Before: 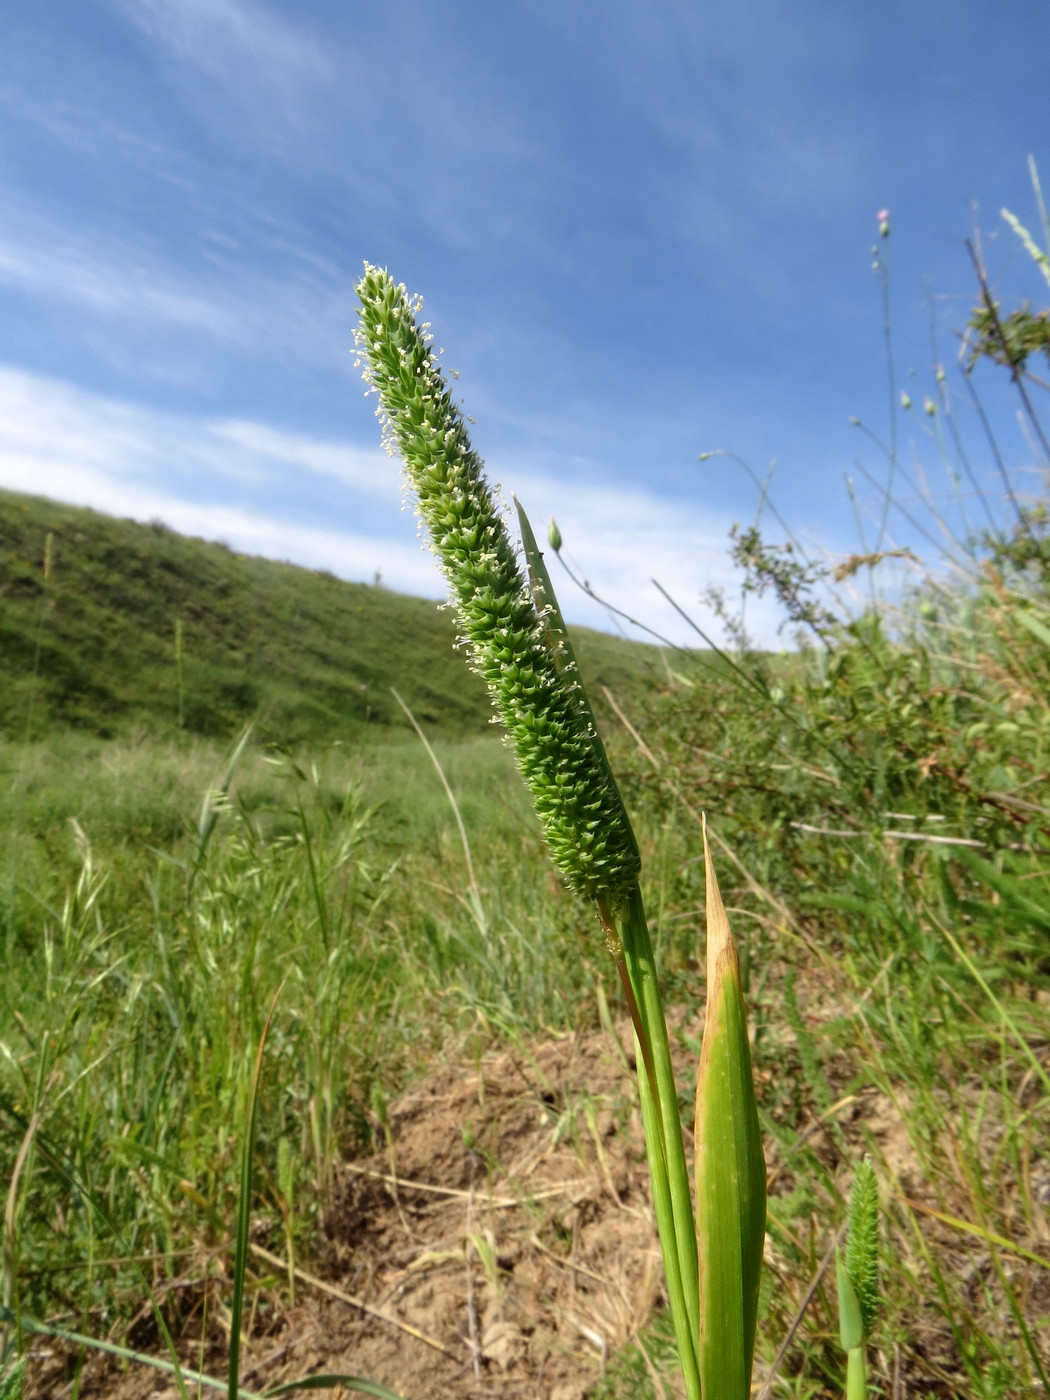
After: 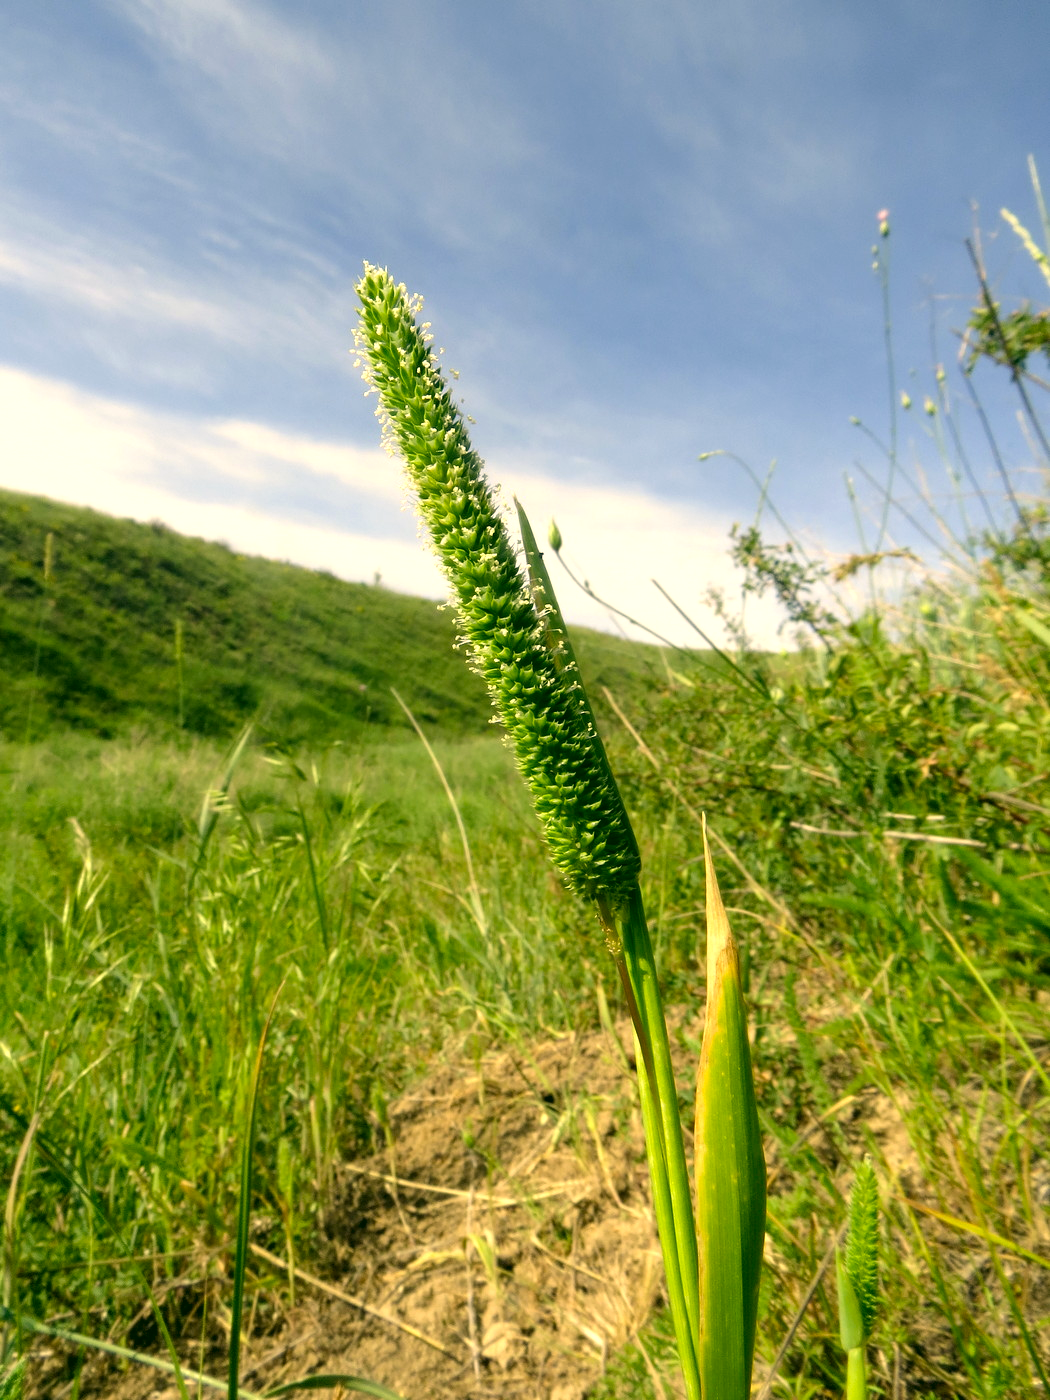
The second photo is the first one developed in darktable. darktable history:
tone equalizer: -8 EV -0.386 EV, -7 EV -0.357 EV, -6 EV -0.348 EV, -5 EV -0.21 EV, -3 EV 0.212 EV, -2 EV 0.313 EV, -1 EV 0.381 EV, +0 EV 0.414 EV
color correction: highlights a* 5.02, highlights b* 24.79, shadows a* -16.27, shadows b* 3.96
